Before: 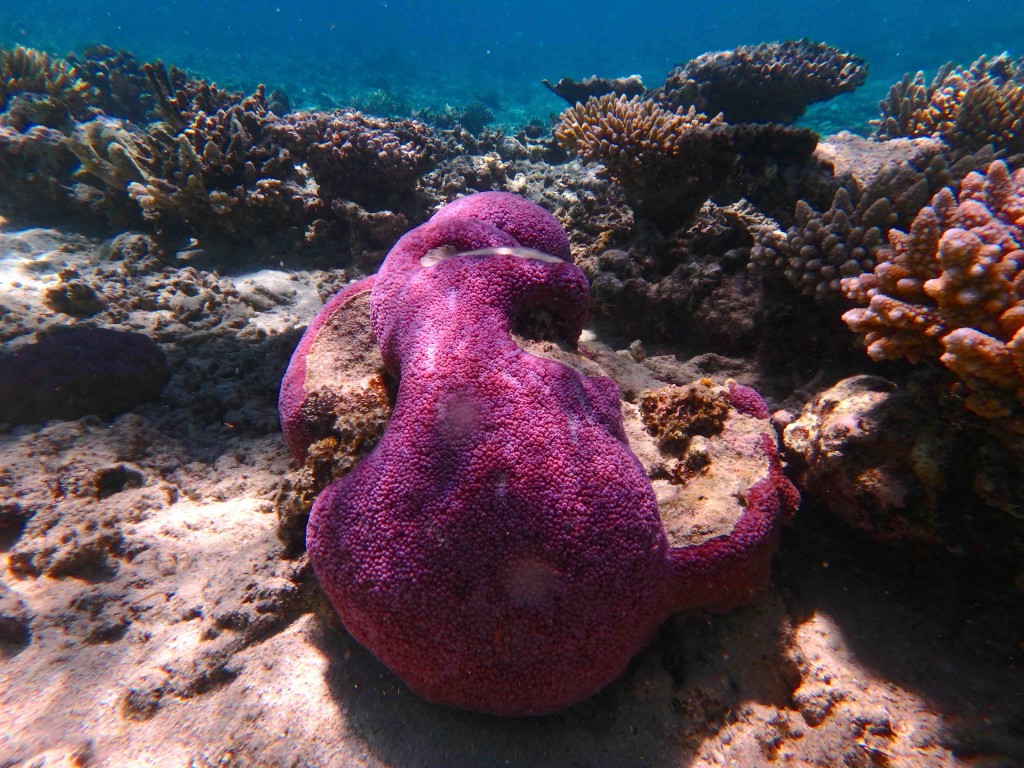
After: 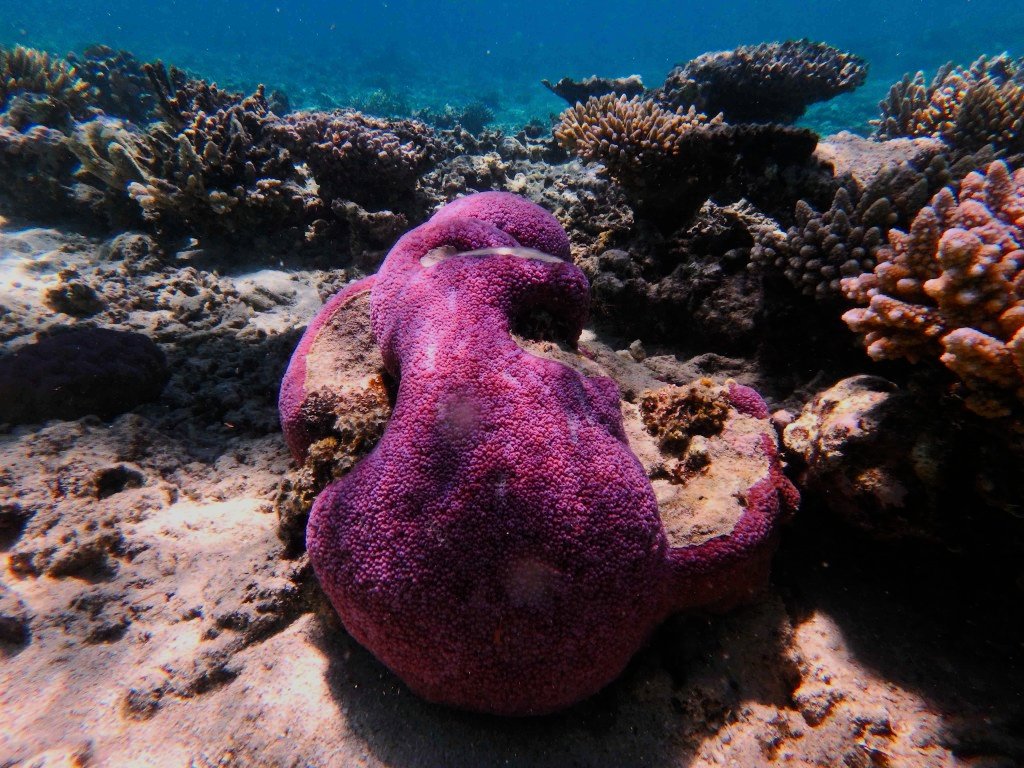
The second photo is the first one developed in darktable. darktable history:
filmic rgb: black relative exposure -7.65 EV, white relative exposure 4.56 EV, hardness 3.61, contrast 1.06, color science v6 (2022)
